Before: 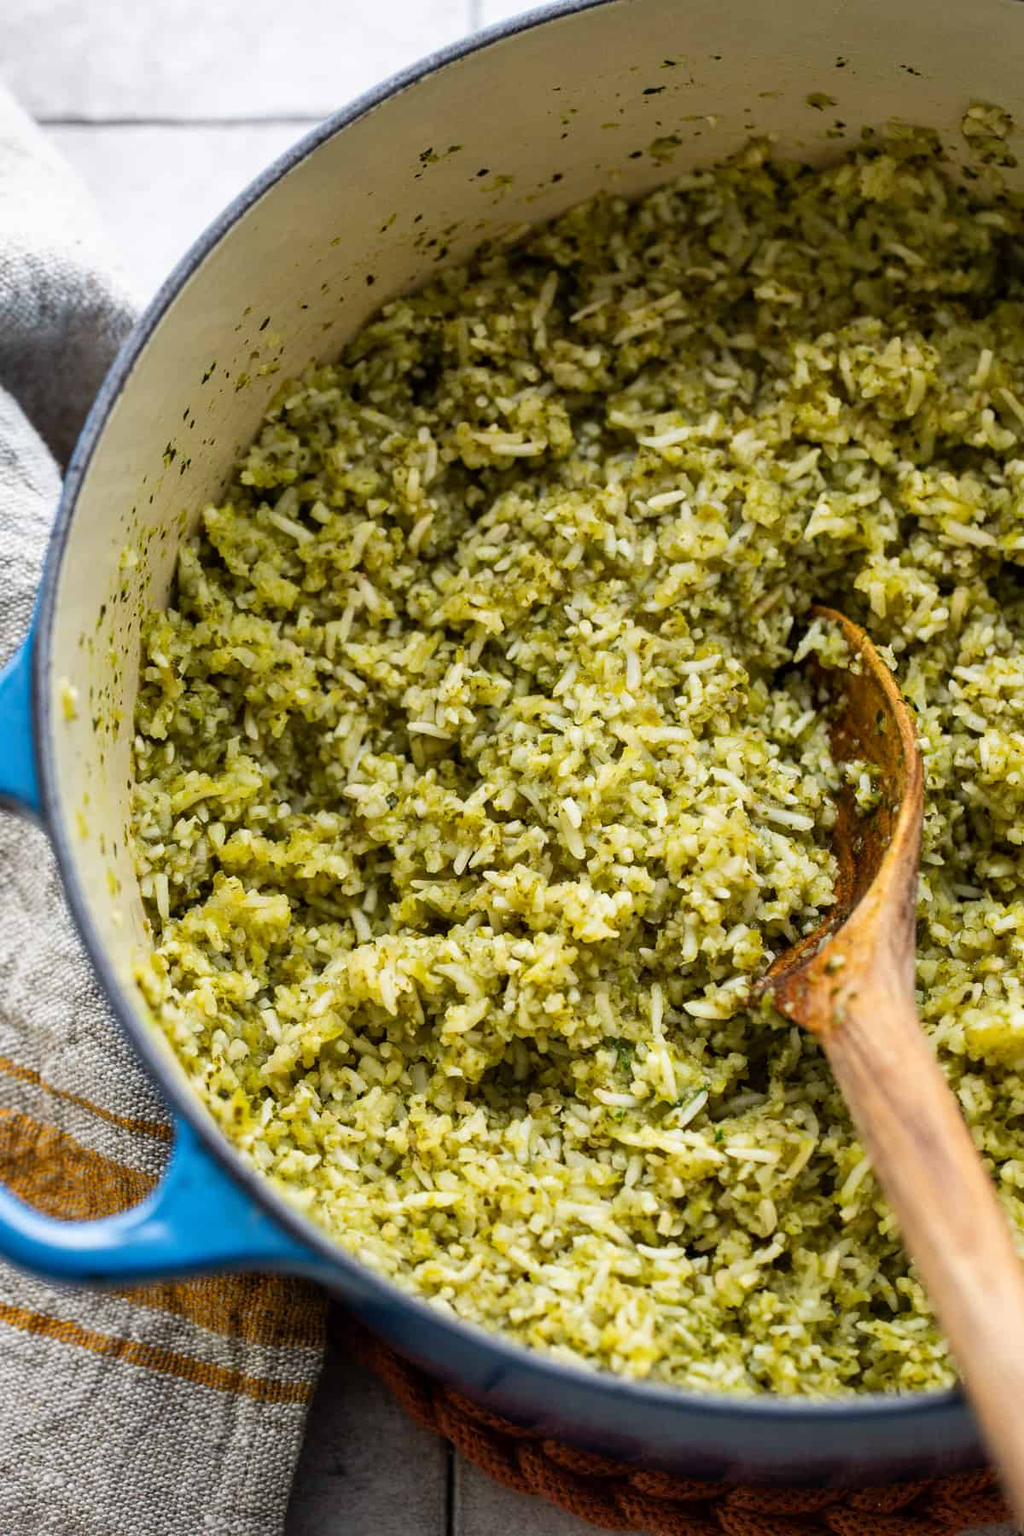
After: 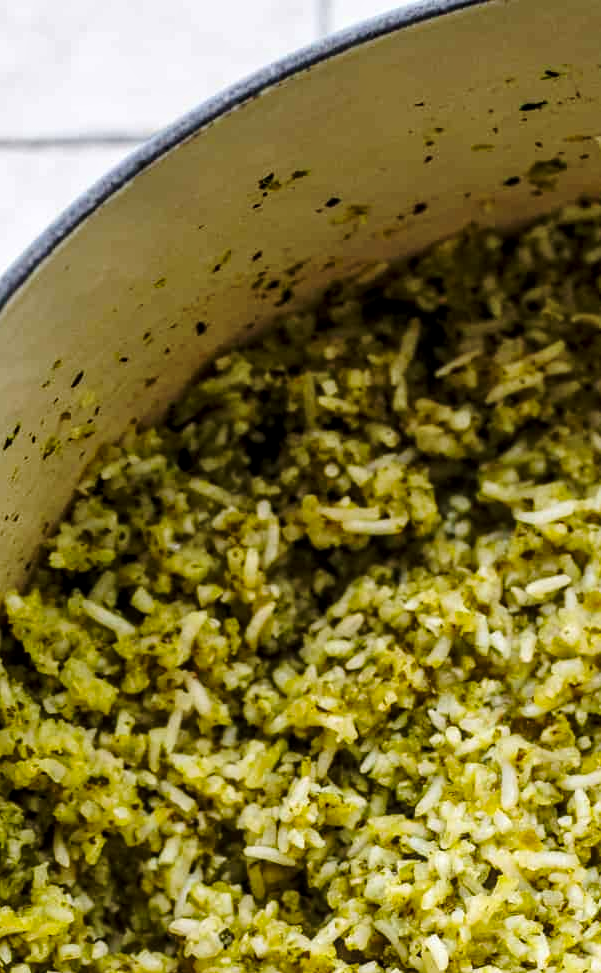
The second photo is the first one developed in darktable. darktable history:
base curve: curves: ch0 [(0, 0) (0.073, 0.04) (0.157, 0.139) (0.492, 0.492) (0.758, 0.758) (1, 1)], preserve colors none
crop: left 19.48%, right 30.39%, bottom 45.913%
local contrast: on, module defaults
